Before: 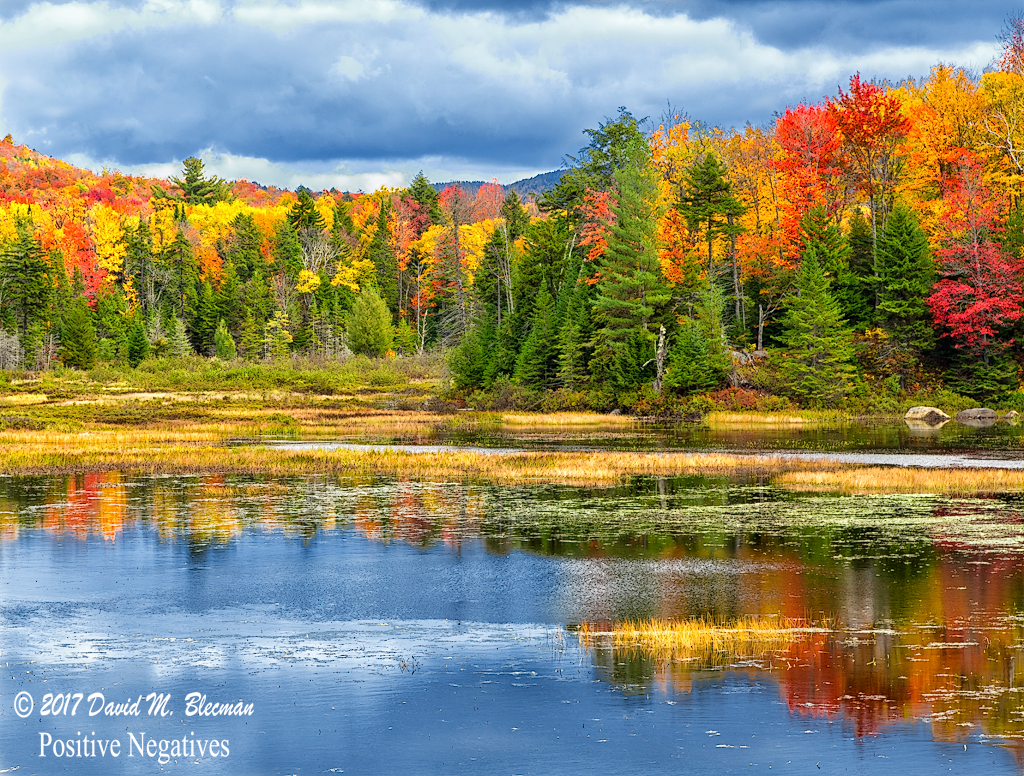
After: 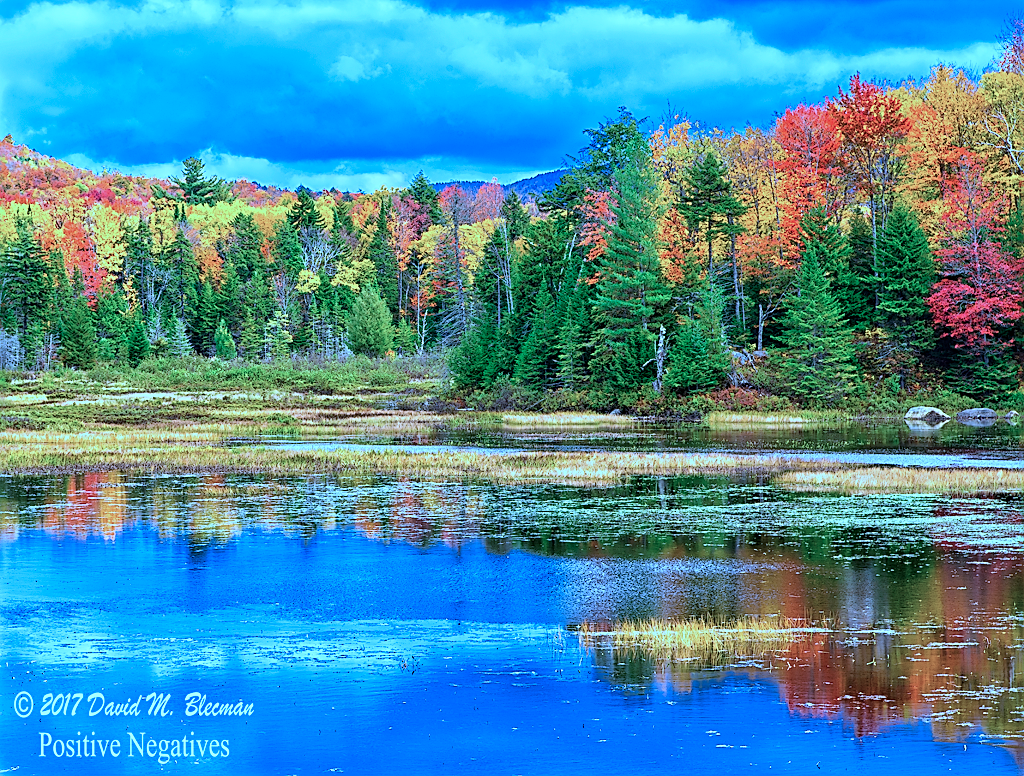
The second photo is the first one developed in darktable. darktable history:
sharpen: on, module defaults
color calibration: illuminant as shot in camera, x 0.462, y 0.42, temperature 2697.79 K
